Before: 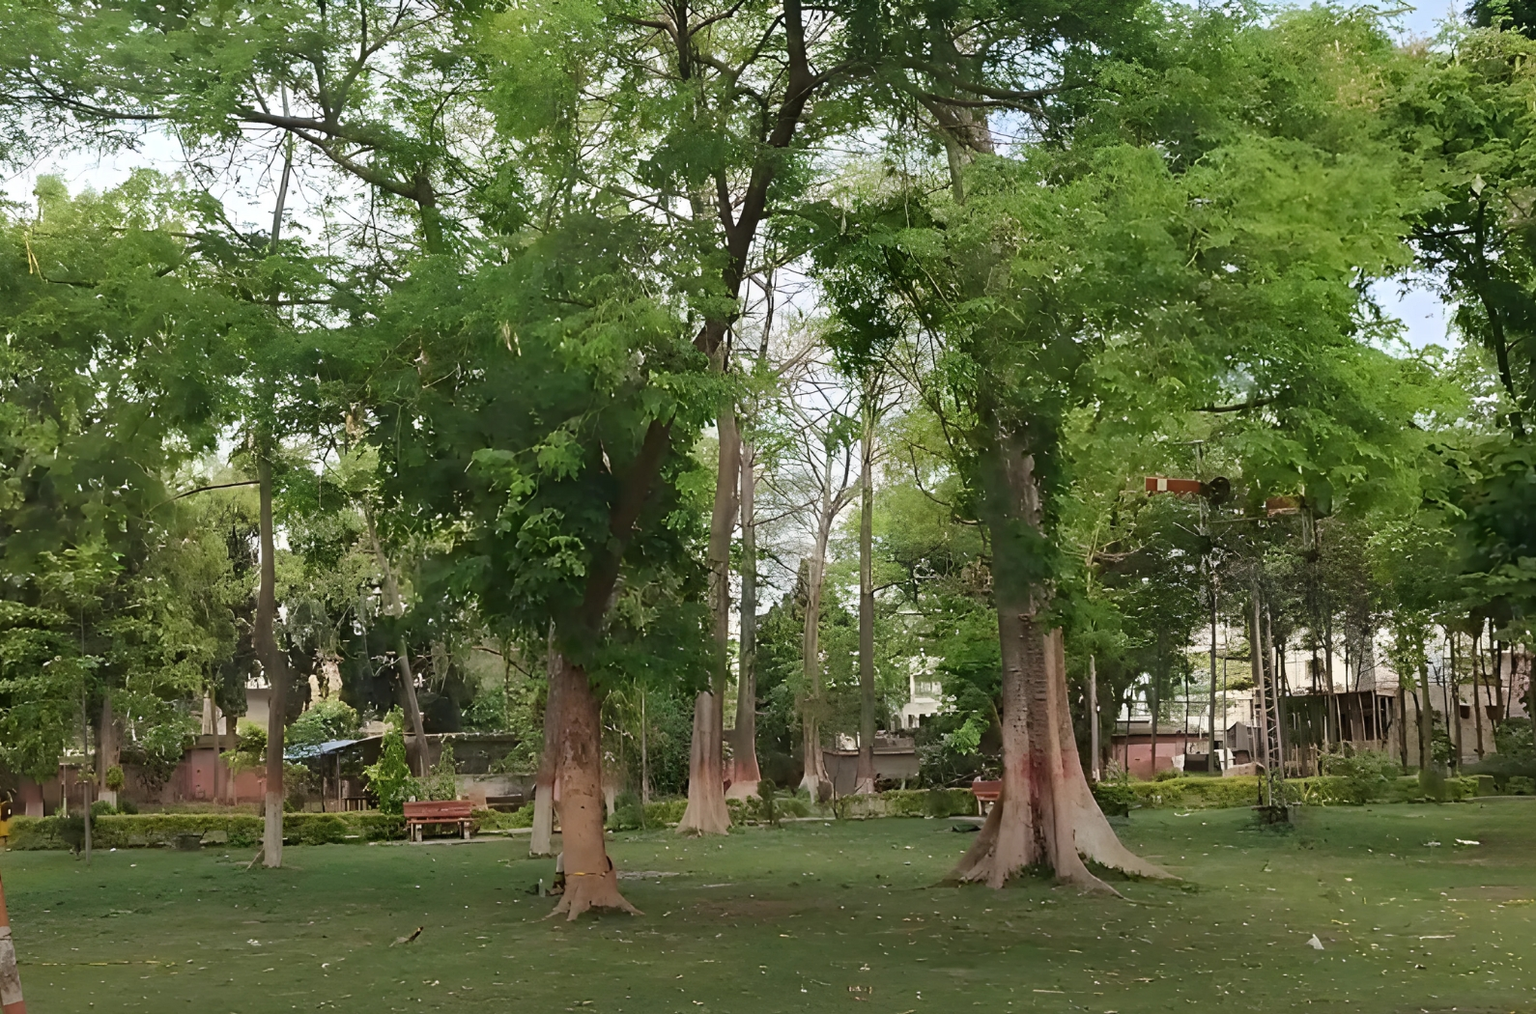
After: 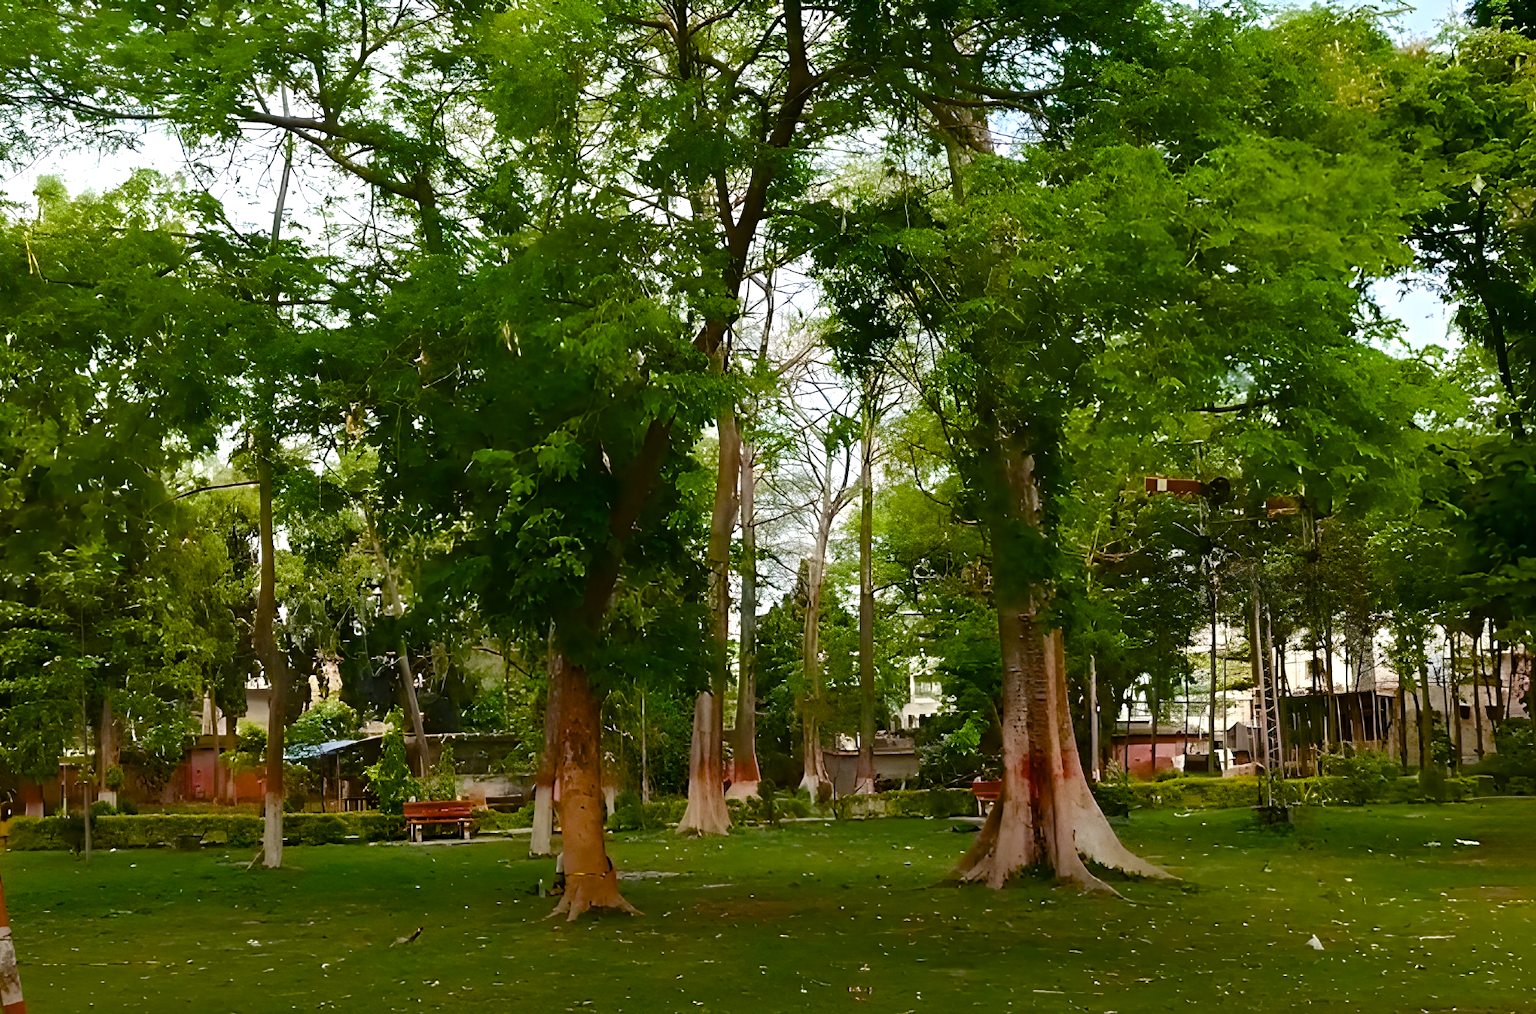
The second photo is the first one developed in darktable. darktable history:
color balance rgb: linear chroma grading › global chroma 14.53%, perceptual saturation grading › global saturation 0.241%, perceptual saturation grading › mid-tones 6.253%, perceptual saturation grading › shadows 71.815%, global vibrance 9.634%, contrast 14.816%, saturation formula JzAzBz (2021)
